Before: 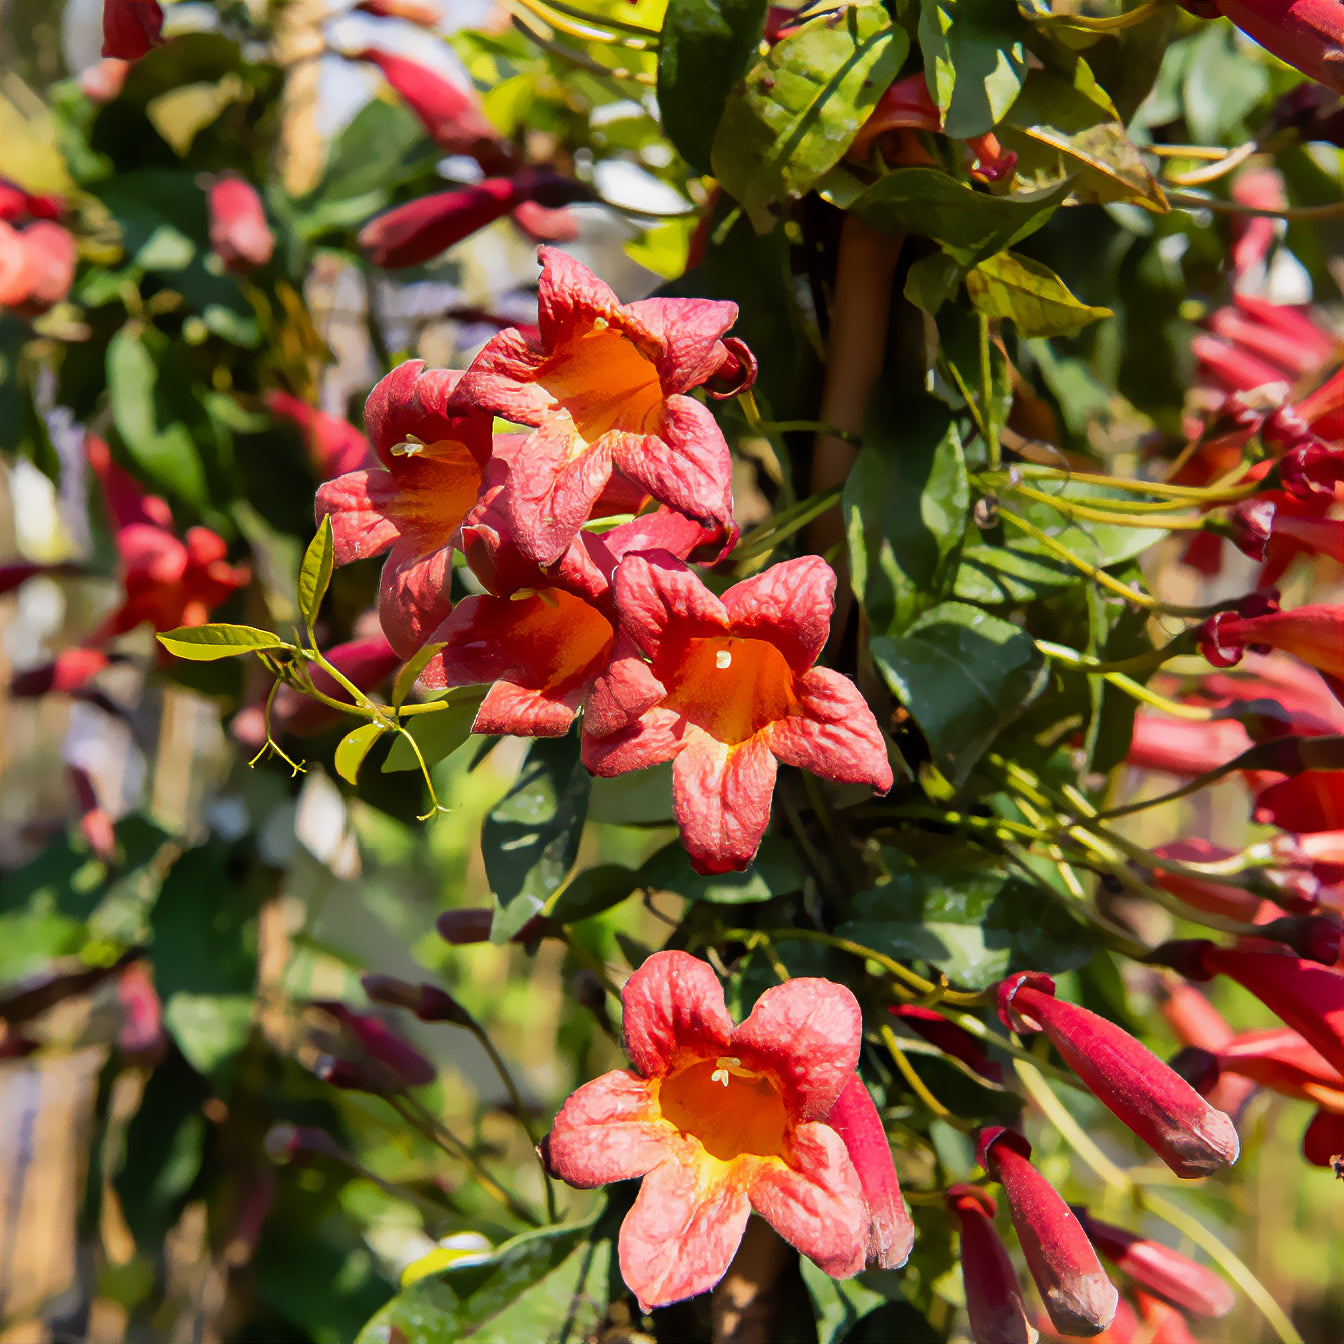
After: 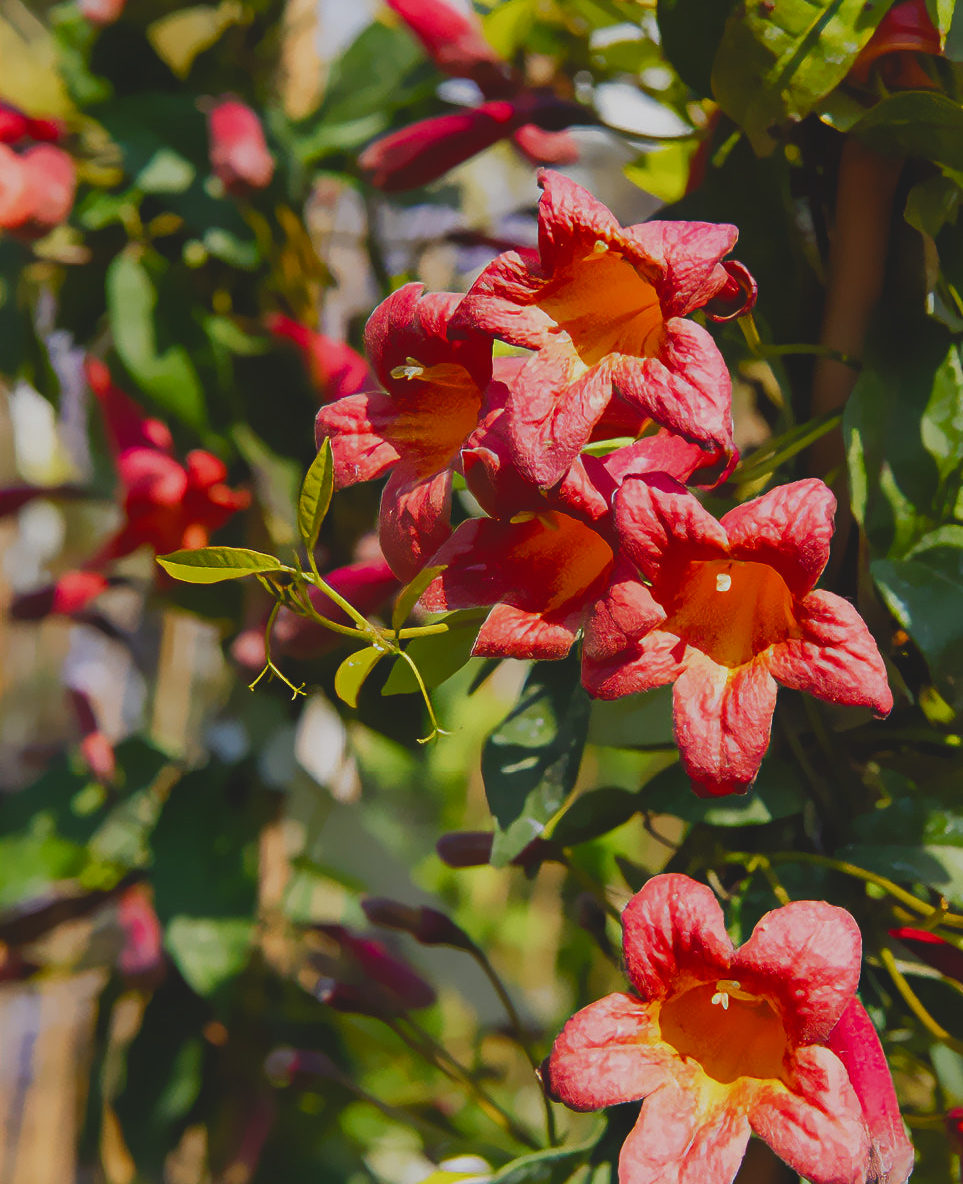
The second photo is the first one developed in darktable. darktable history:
exposure: black level correction -0.015, exposure -0.5 EV, compensate highlight preservation false
color balance rgb: perceptual saturation grading › global saturation 20%, perceptual saturation grading › highlights -25%, perceptual saturation grading › shadows 25%
shadows and highlights: shadows 25, highlights -25
crop: top 5.803%, right 27.864%, bottom 5.804%
